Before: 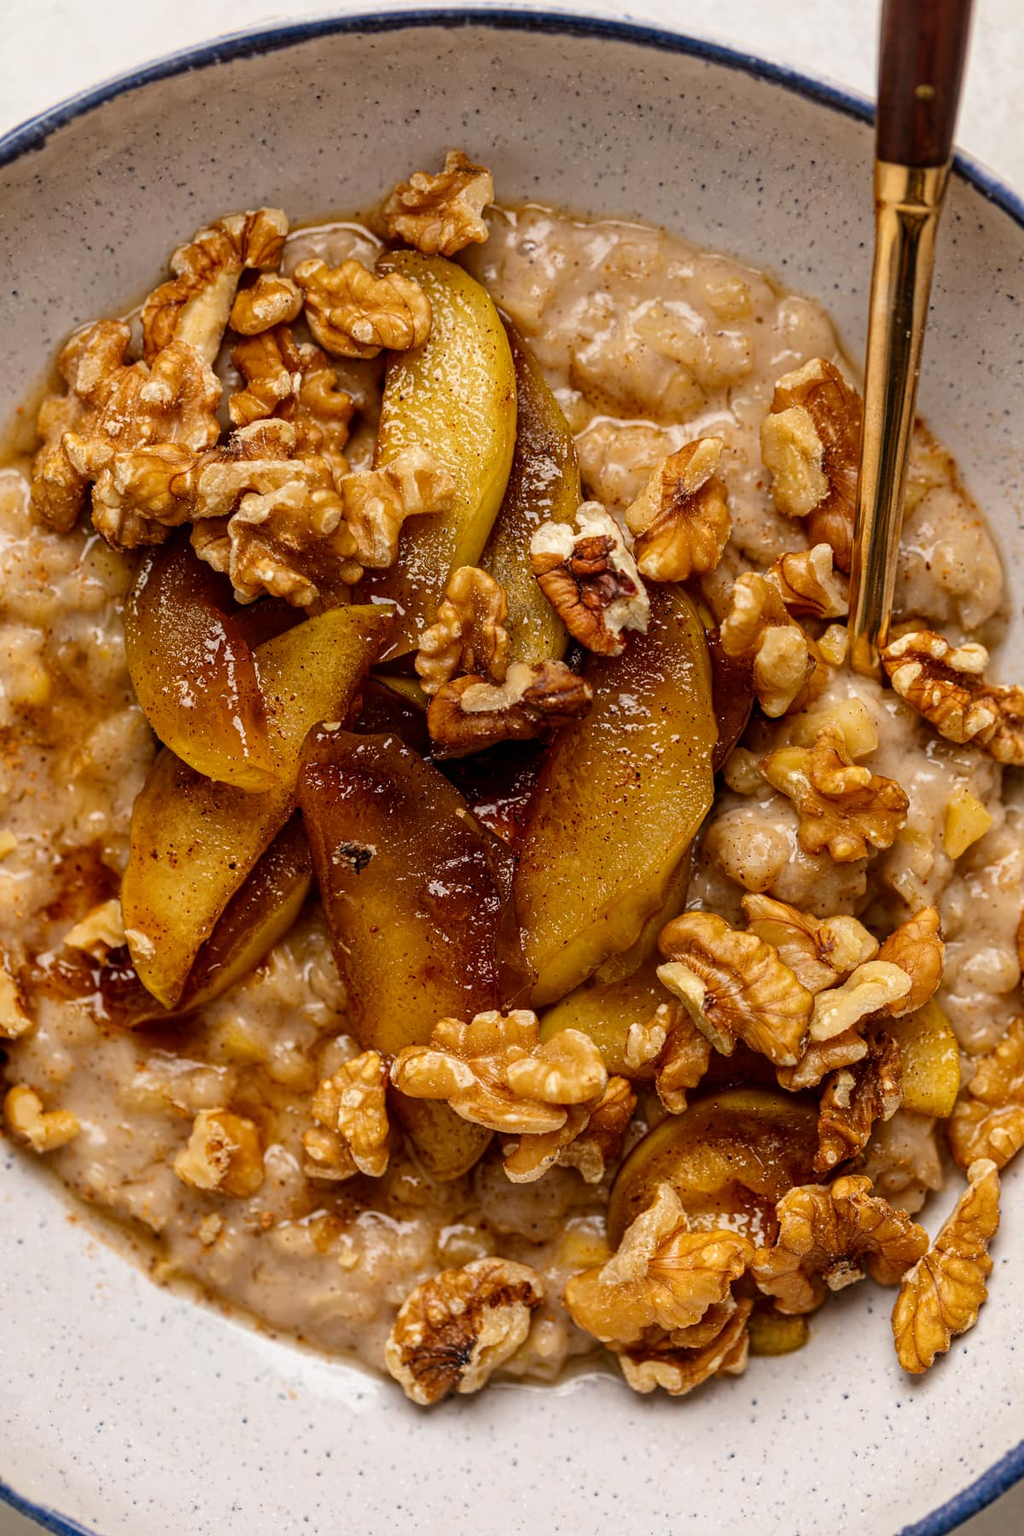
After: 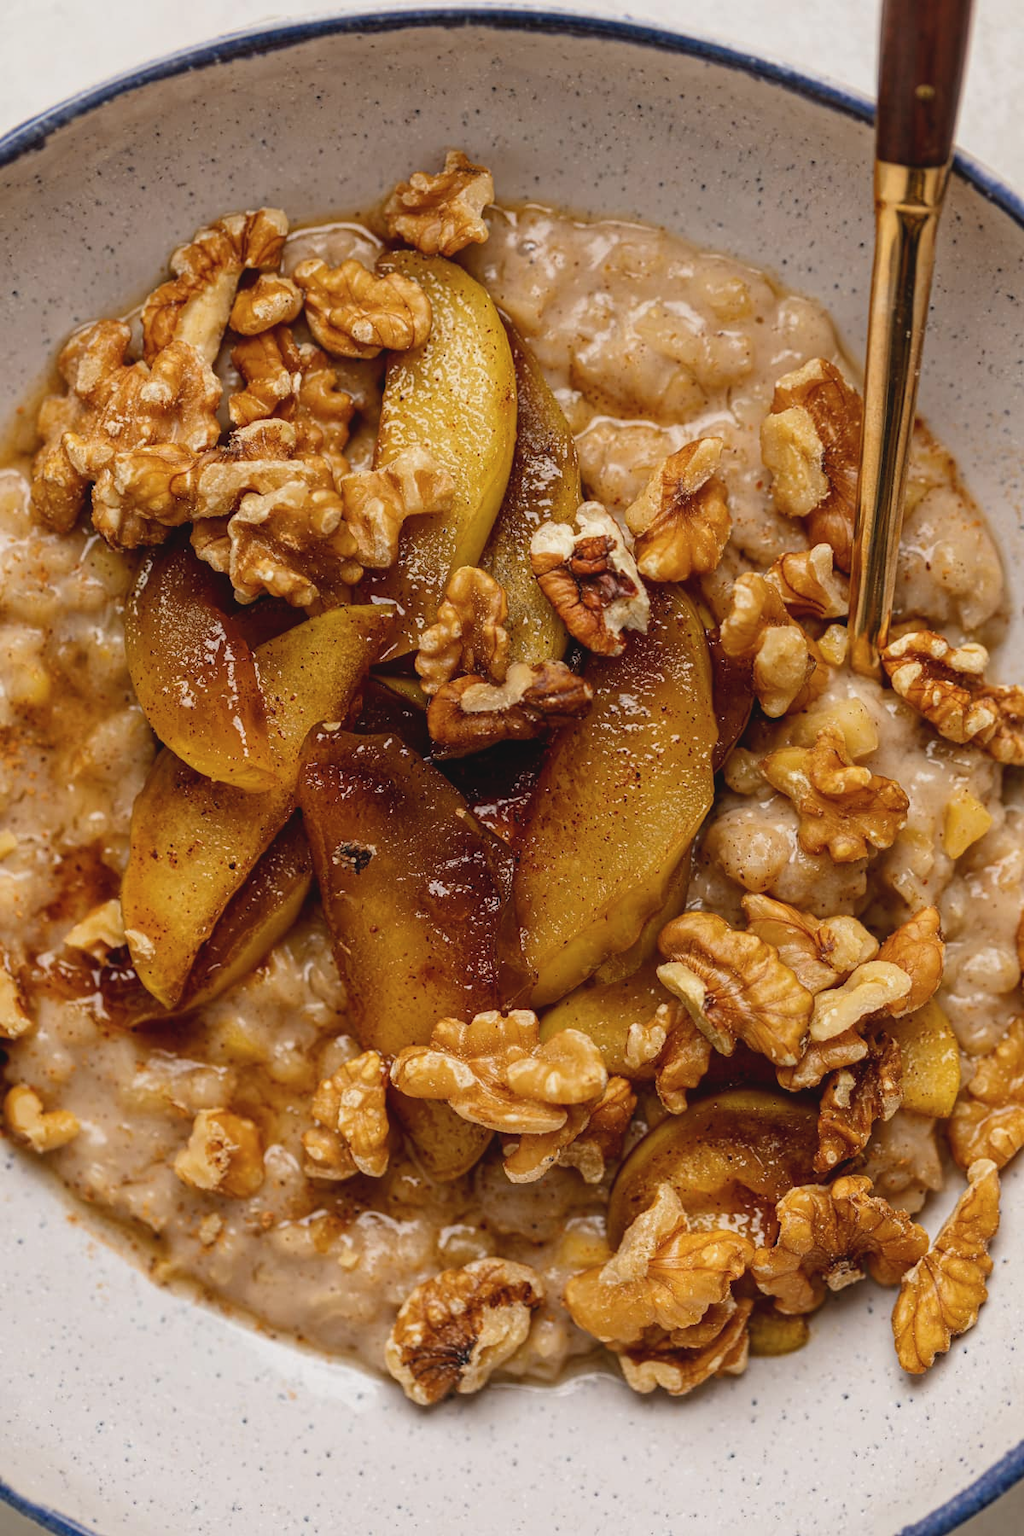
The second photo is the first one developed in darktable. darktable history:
contrast brightness saturation: contrast -0.101, saturation -0.09
